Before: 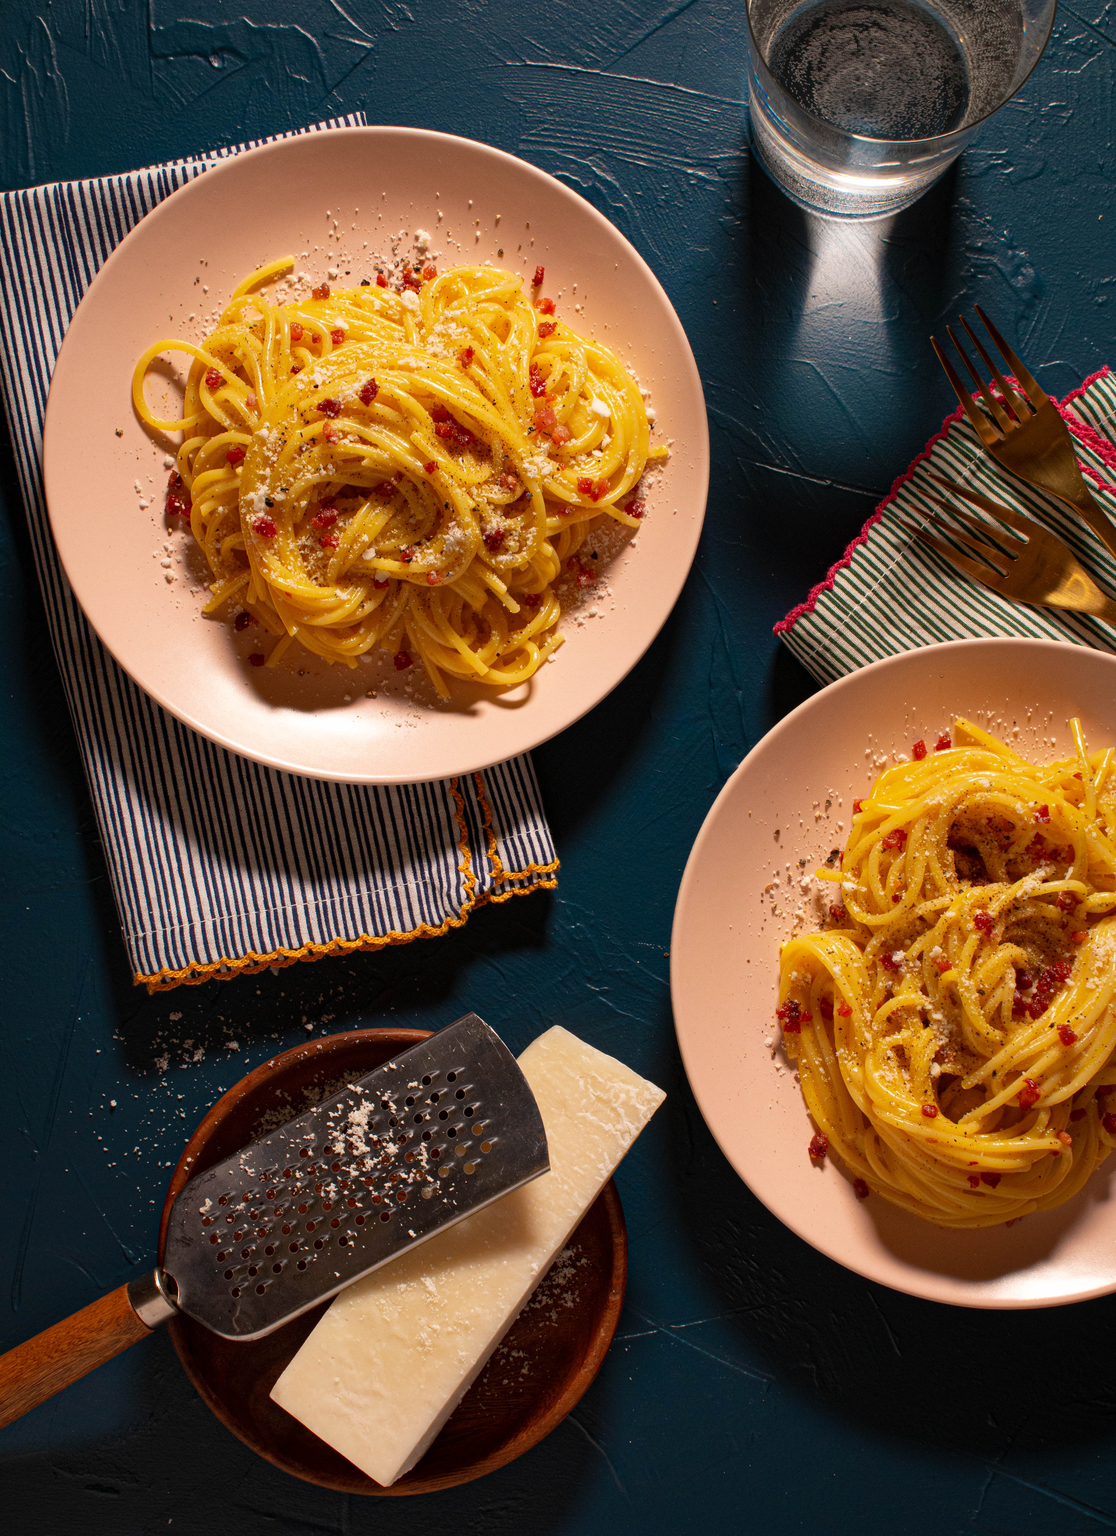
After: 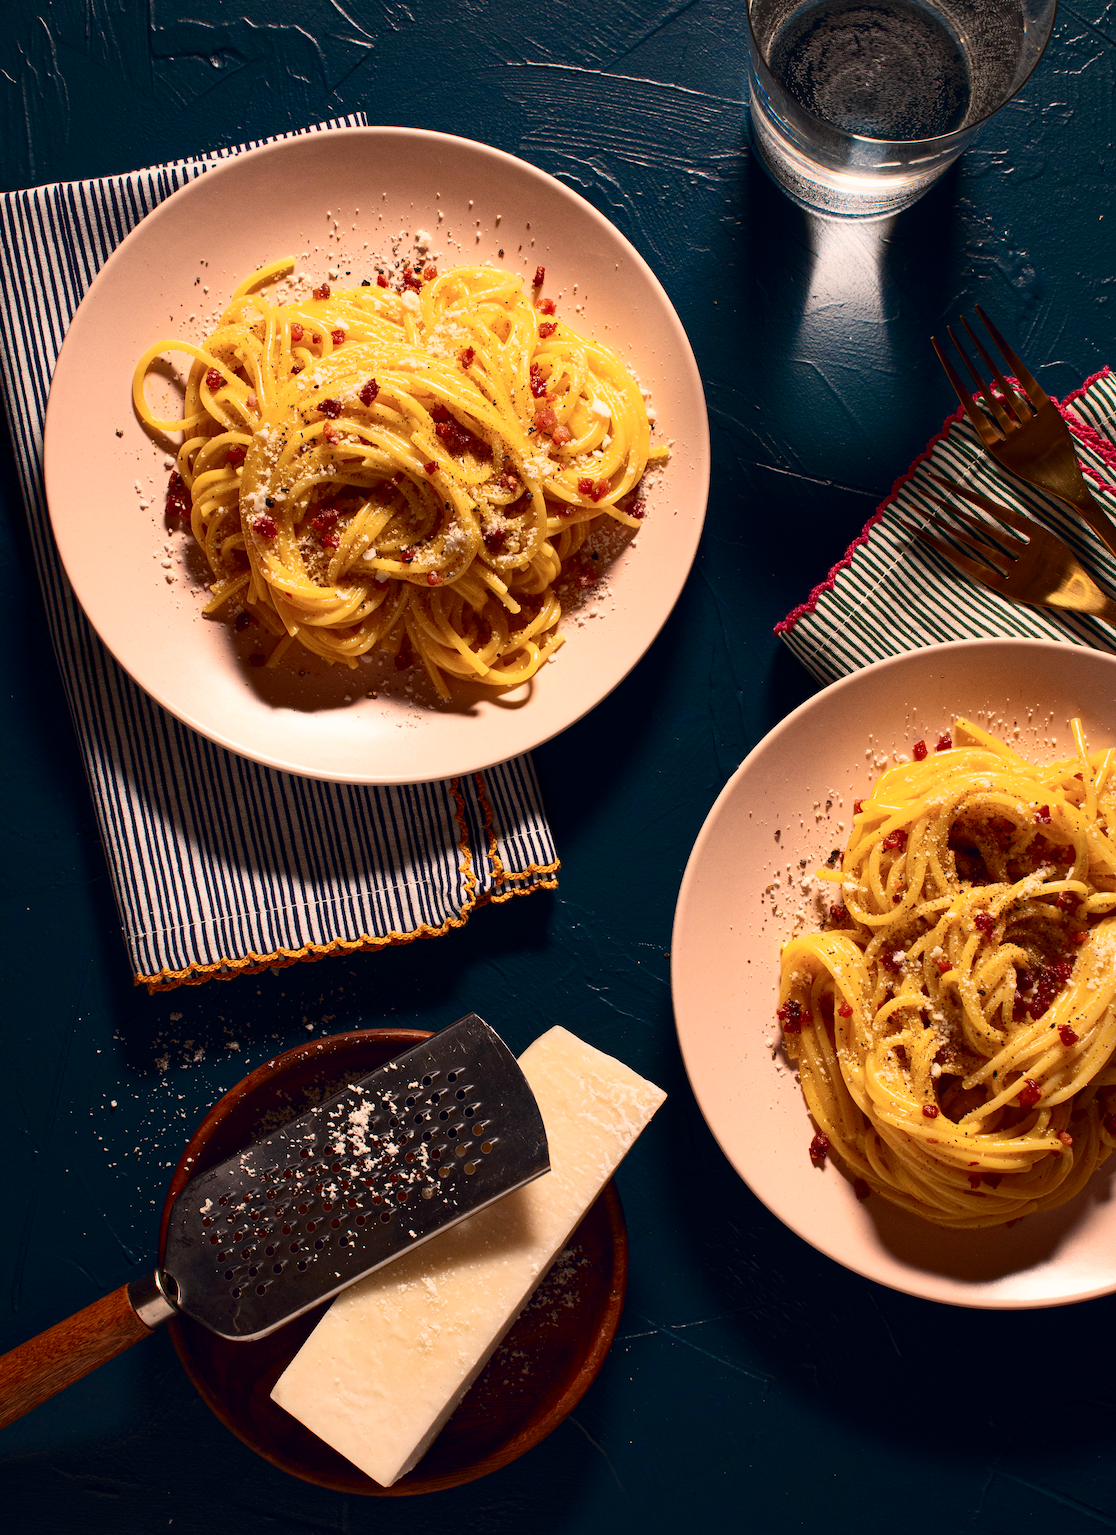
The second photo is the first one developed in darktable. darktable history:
color balance rgb: shadows lift › hue 87.51°, highlights gain › chroma 1.62%, highlights gain › hue 55.1°, global offset › chroma 0.06%, global offset › hue 253.66°, linear chroma grading › global chroma 0.5%
contrast brightness saturation: contrast 0.28
